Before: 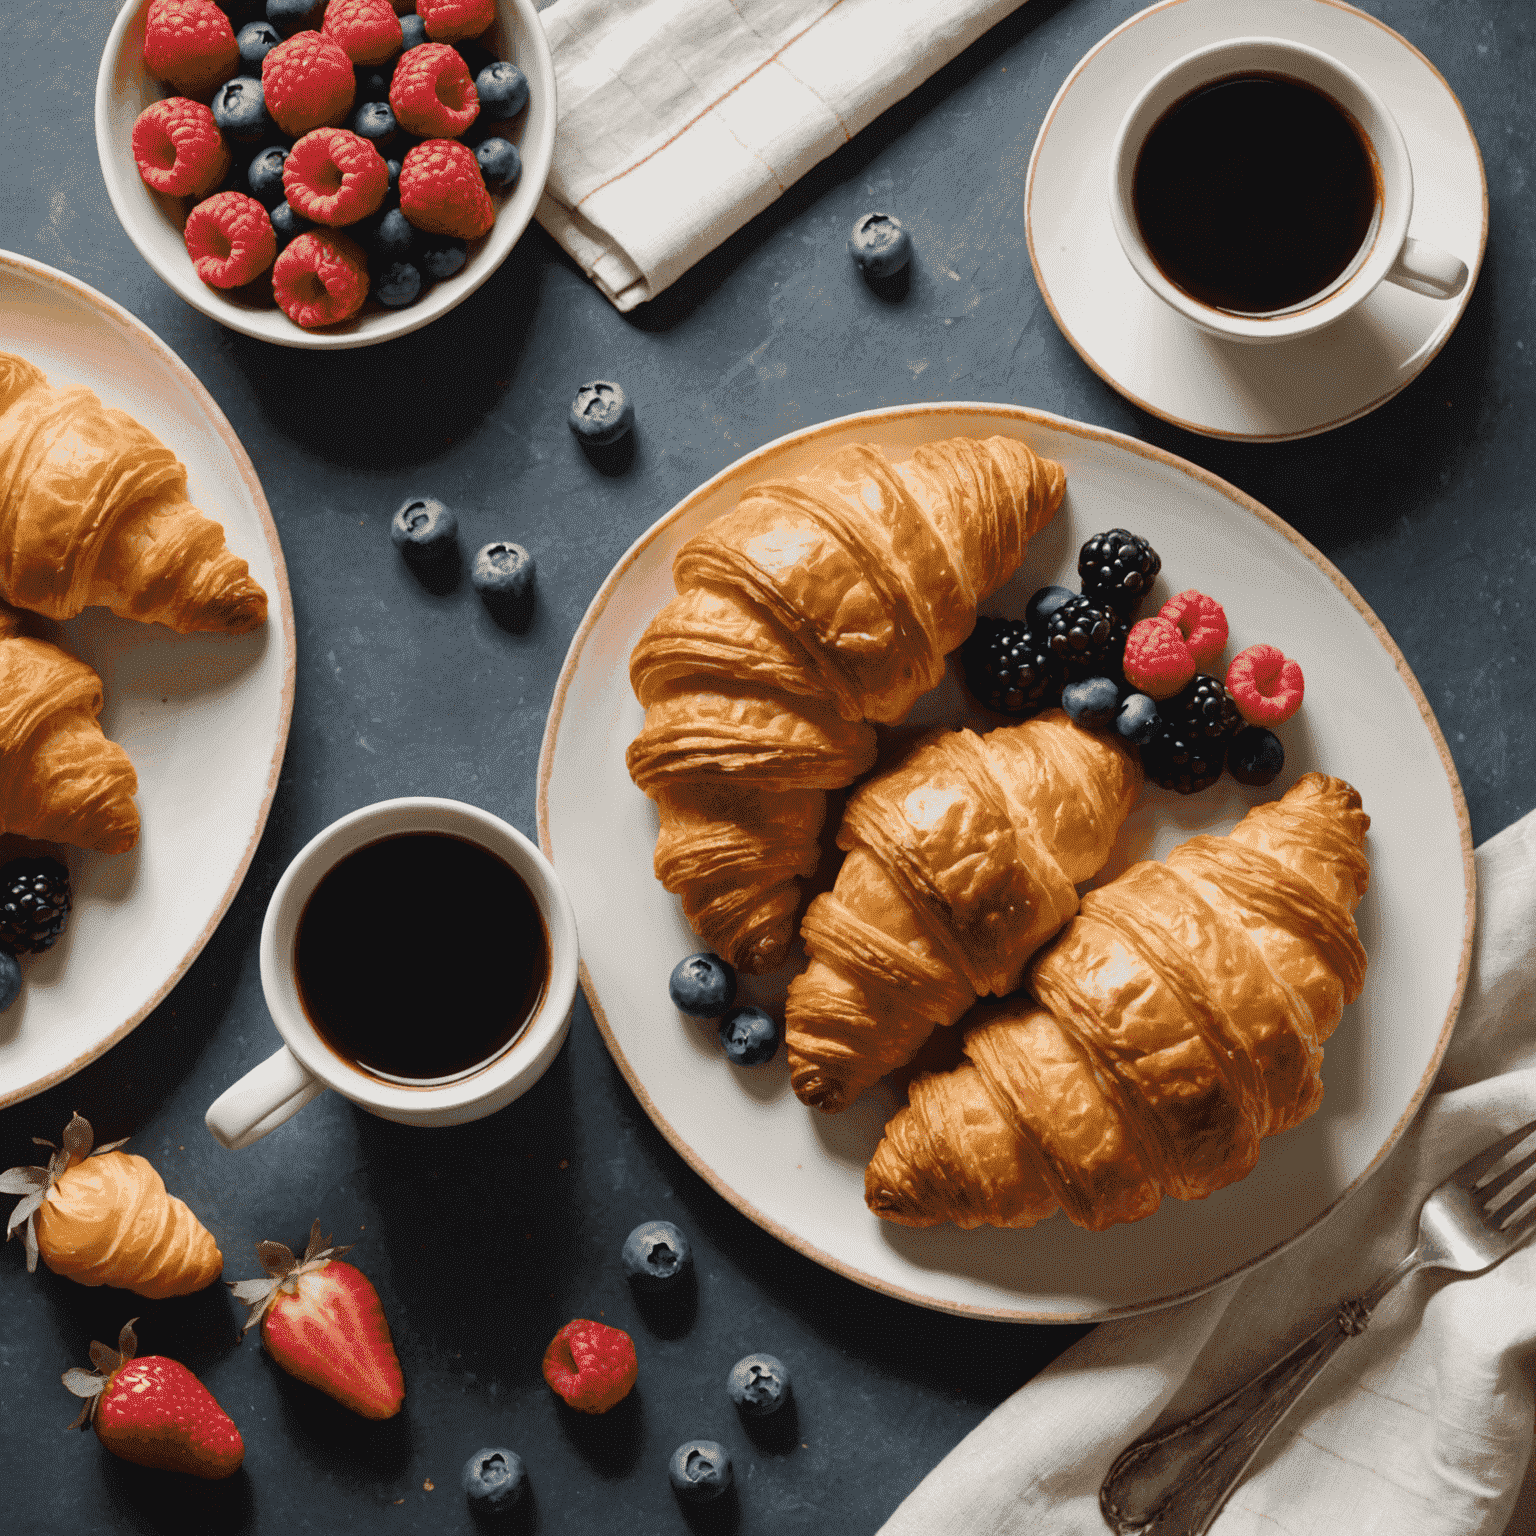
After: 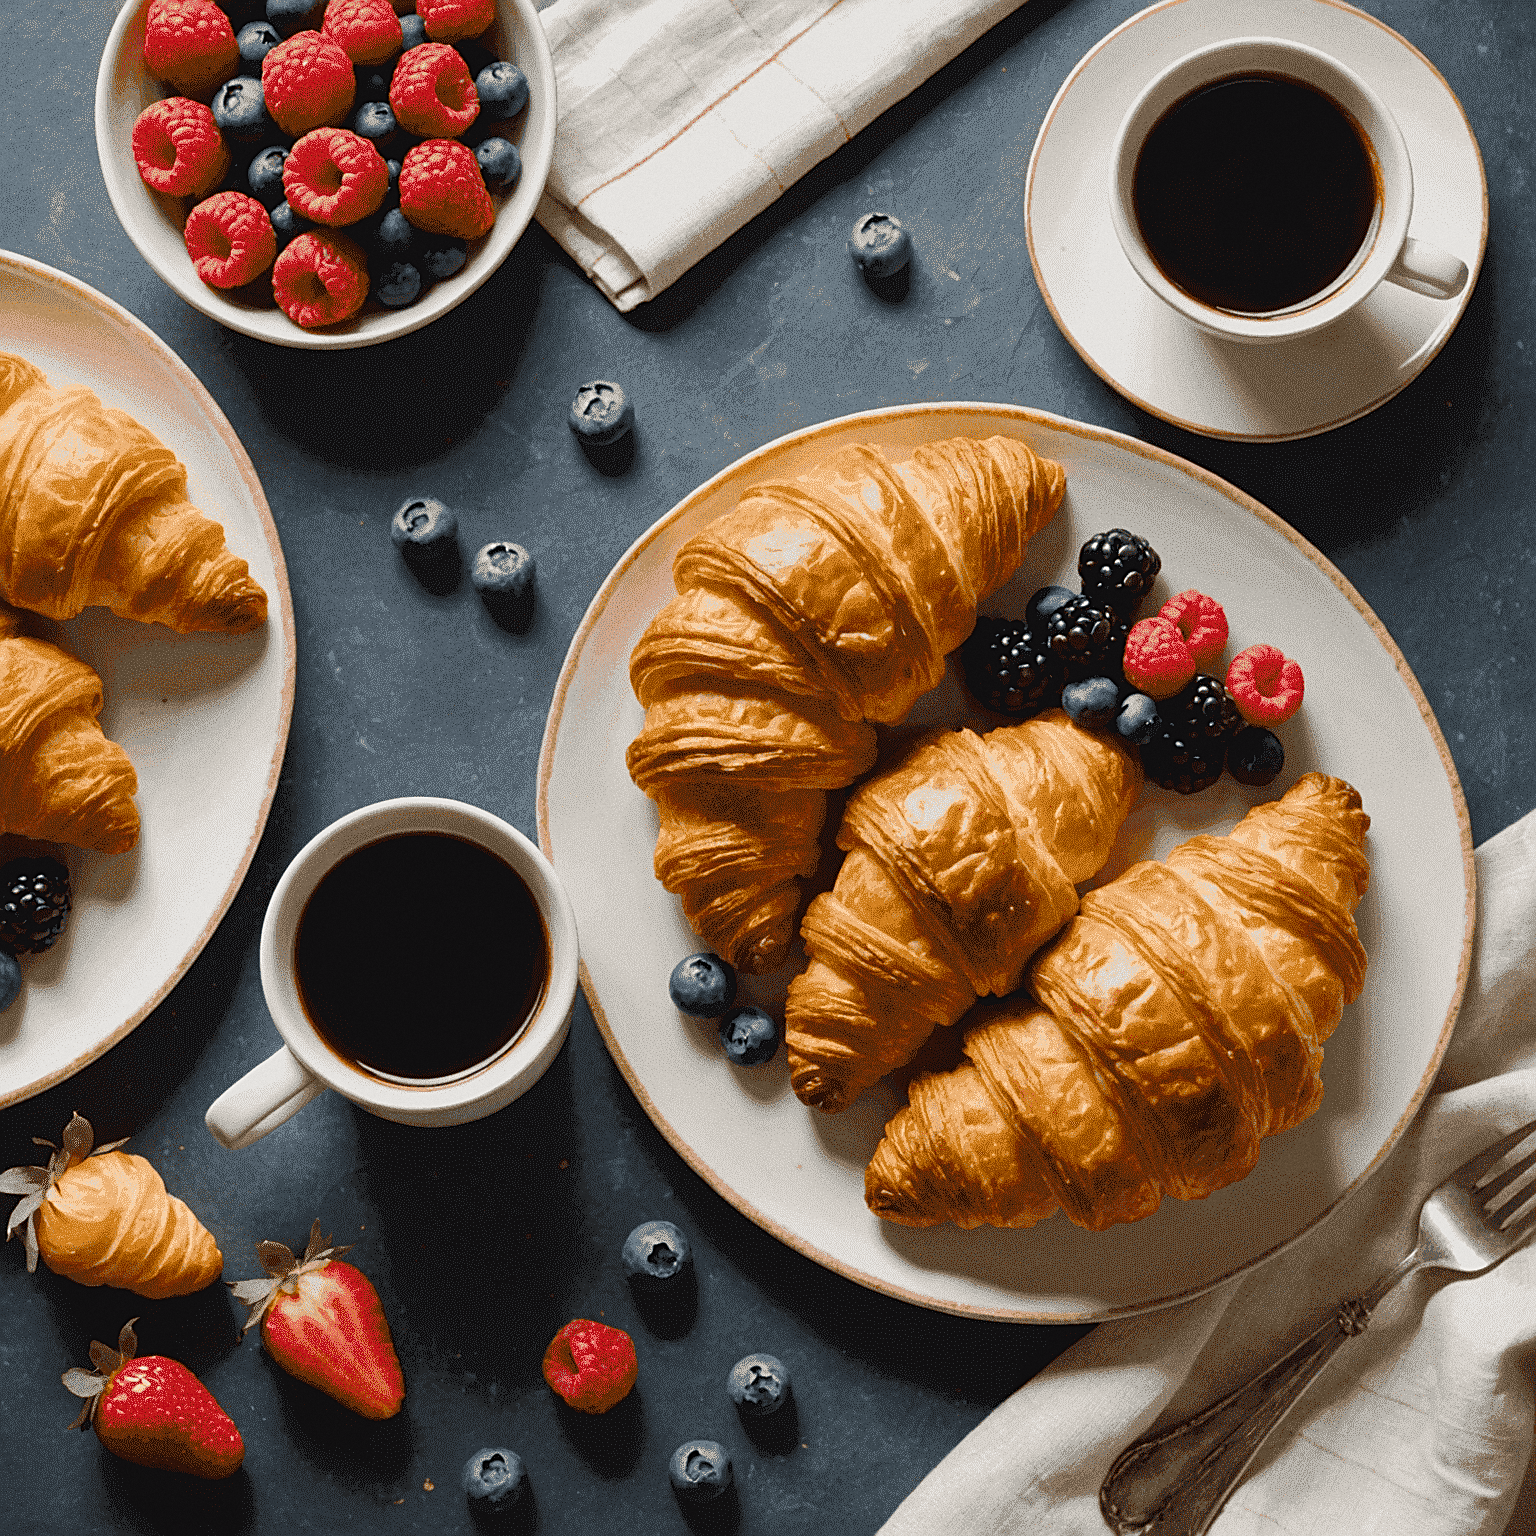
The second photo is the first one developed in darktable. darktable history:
color balance rgb: linear chroma grading › shadows 19.44%, linear chroma grading › highlights 3.42%, linear chroma grading › mid-tones 10.16%
sharpen: on, module defaults
grain: coarseness 0.09 ISO
